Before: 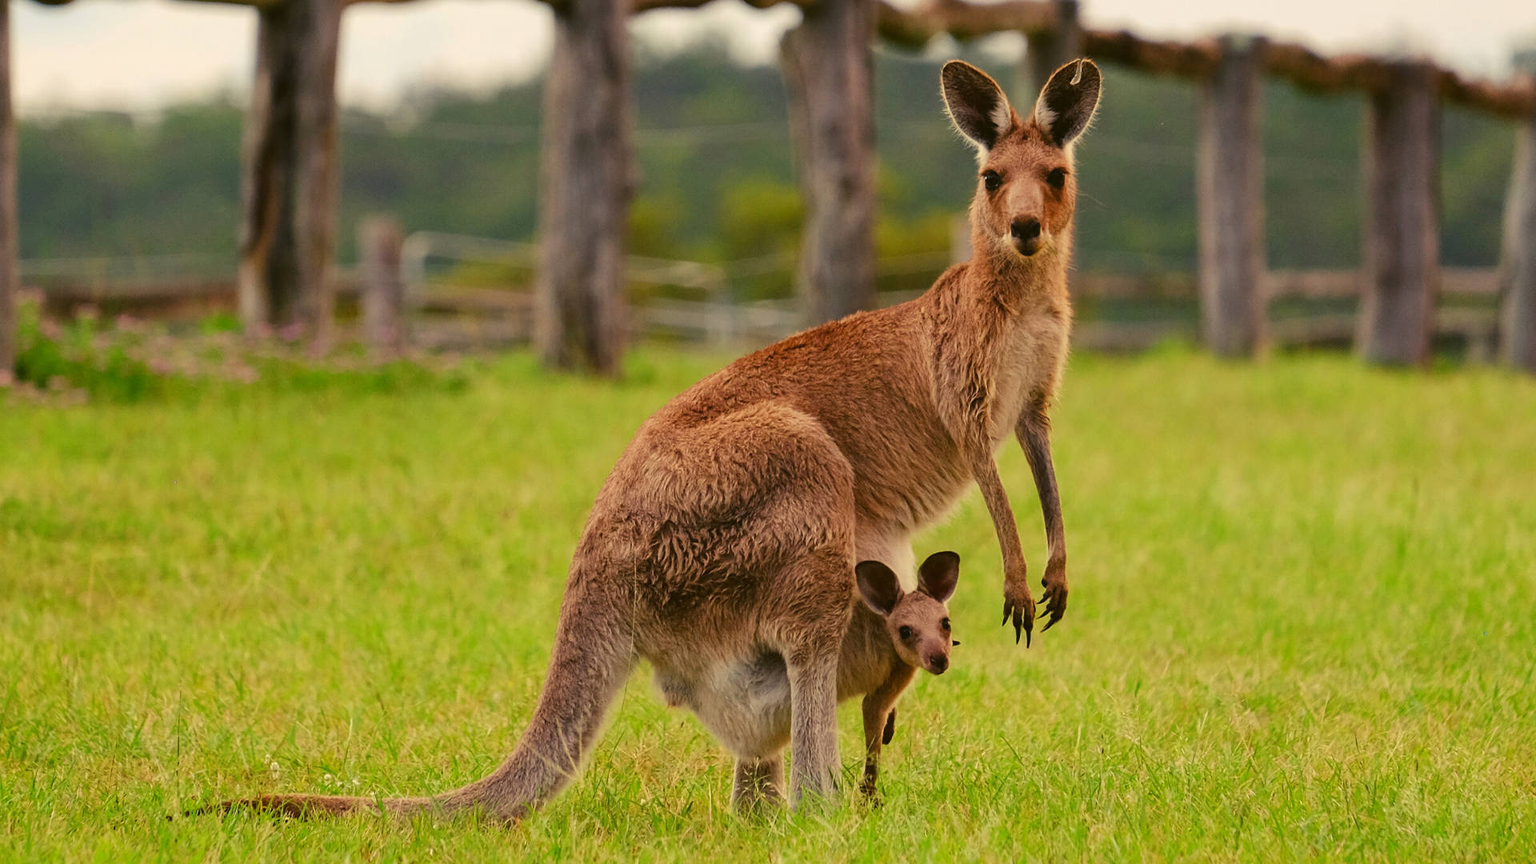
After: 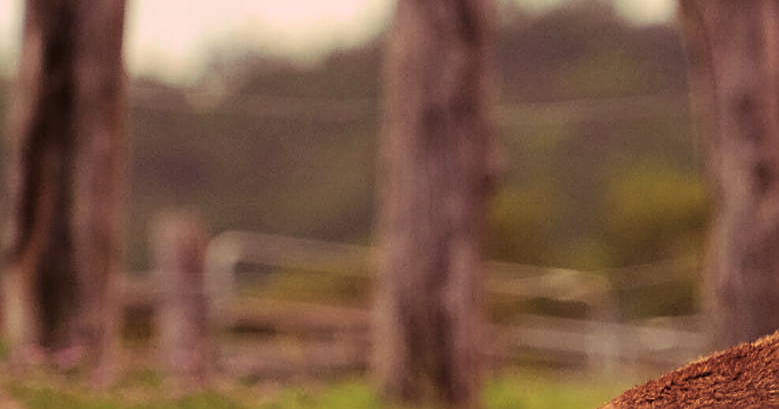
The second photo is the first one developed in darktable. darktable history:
color correction: highlights a* 3.84, highlights b* 5.07
split-toning: highlights › hue 298.8°, highlights › saturation 0.73, compress 41.76%
crop: left 15.452%, top 5.459%, right 43.956%, bottom 56.62%
sharpen: on, module defaults
